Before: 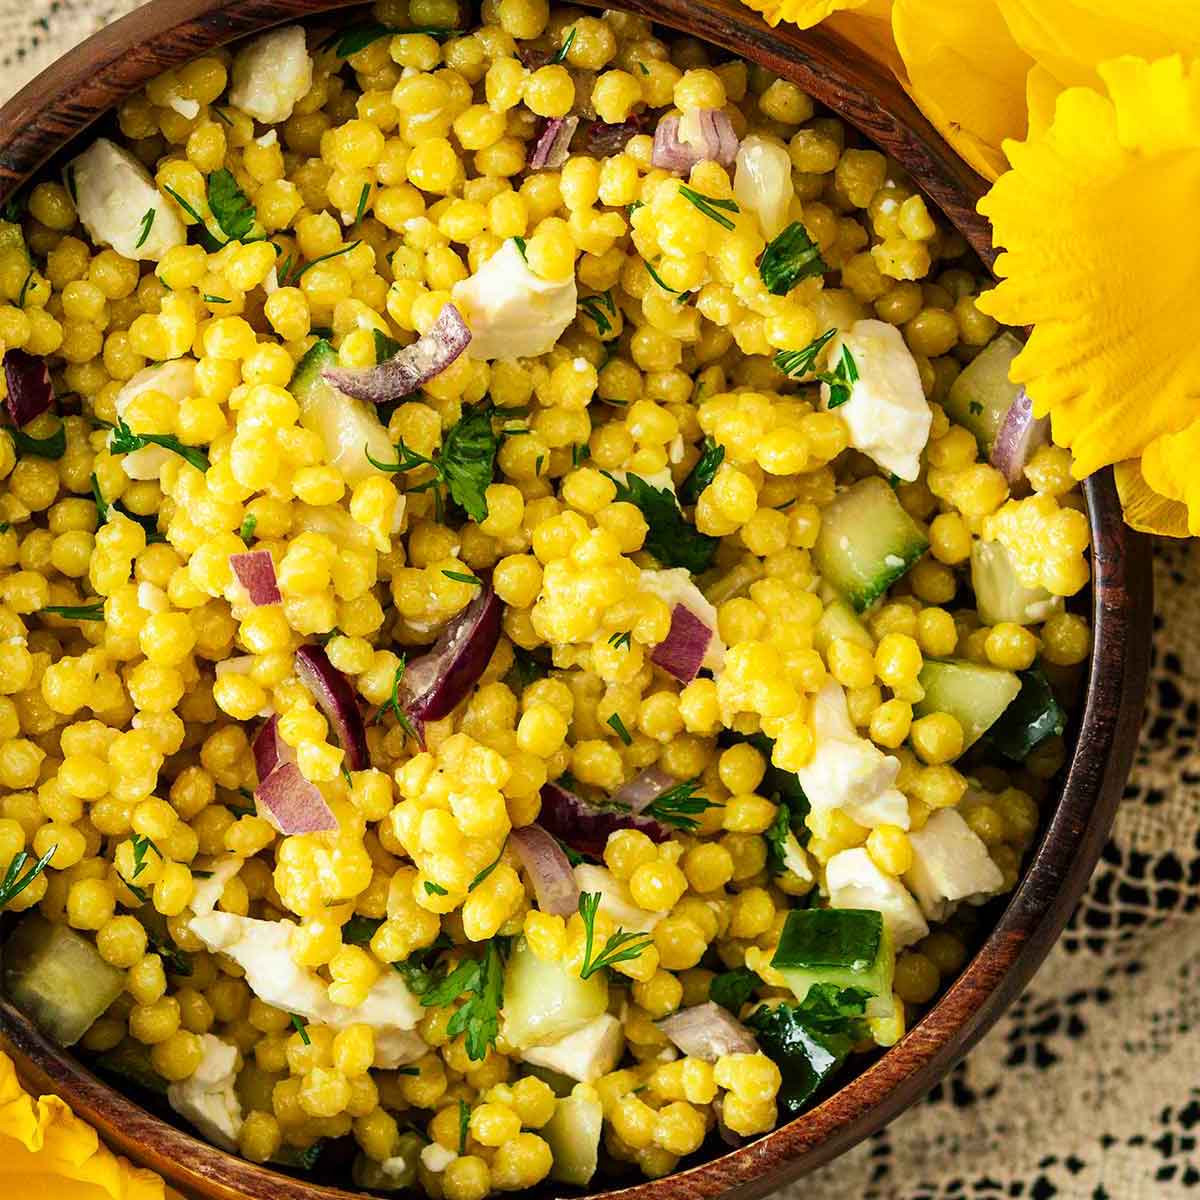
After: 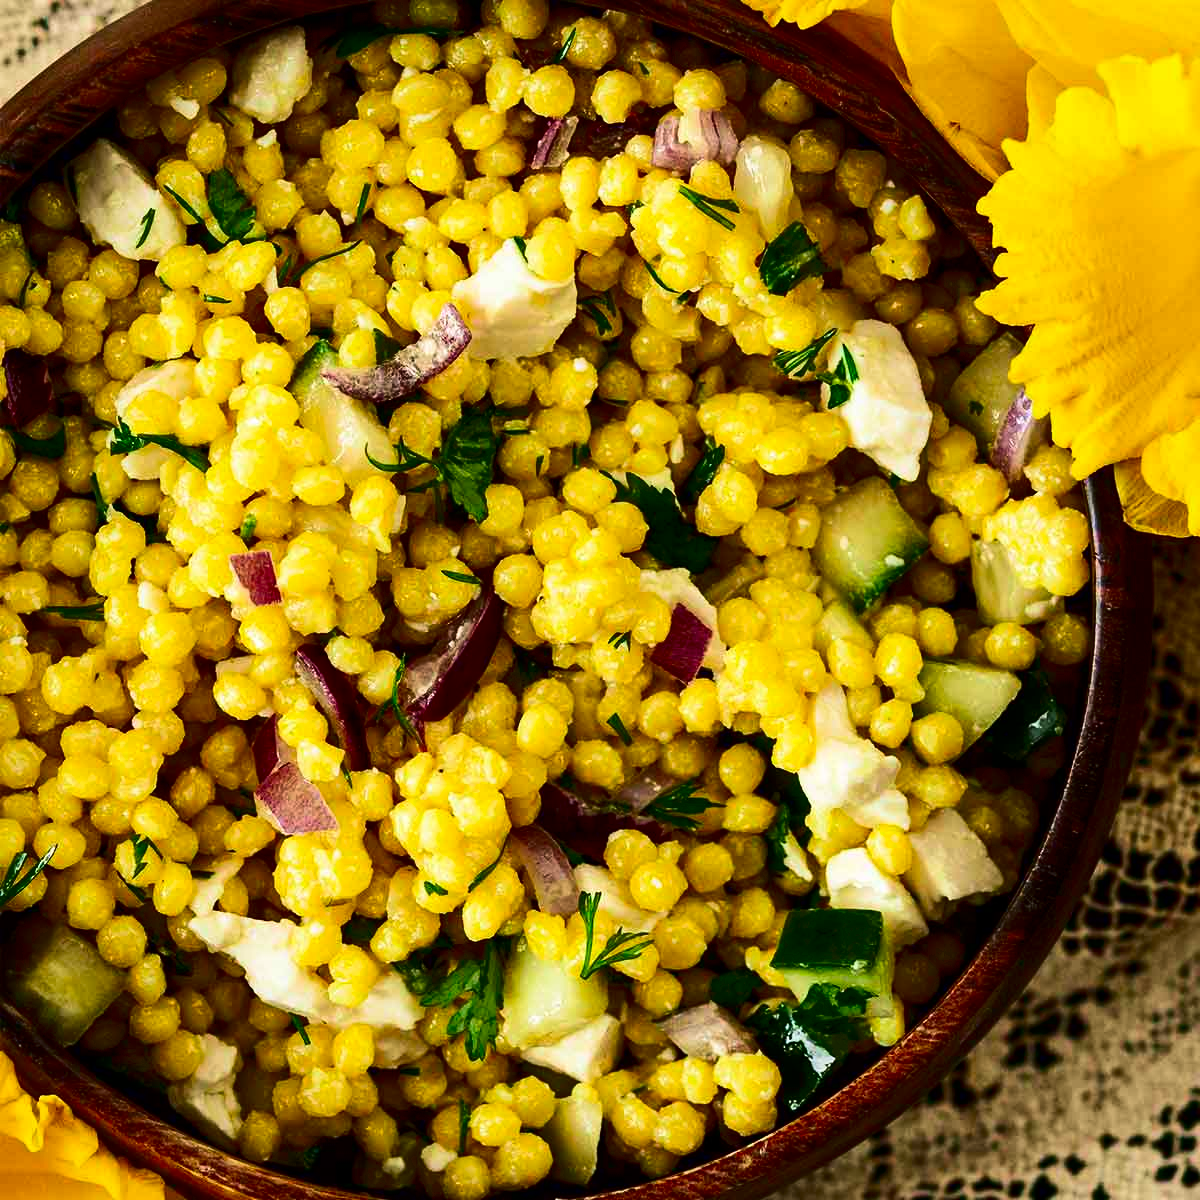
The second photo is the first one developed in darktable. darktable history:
contrast brightness saturation: contrast 0.192, brightness -0.234, saturation 0.117
velvia: on, module defaults
